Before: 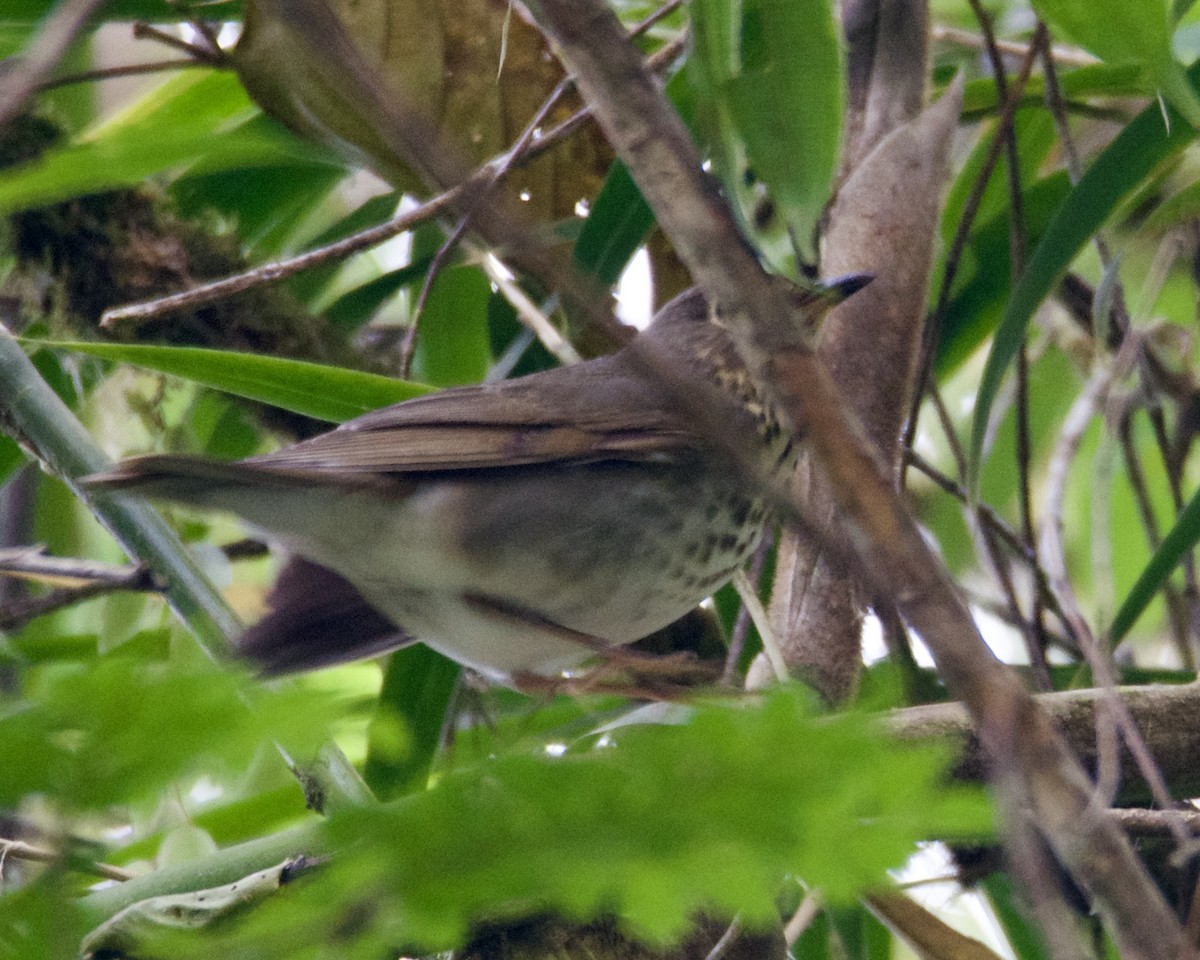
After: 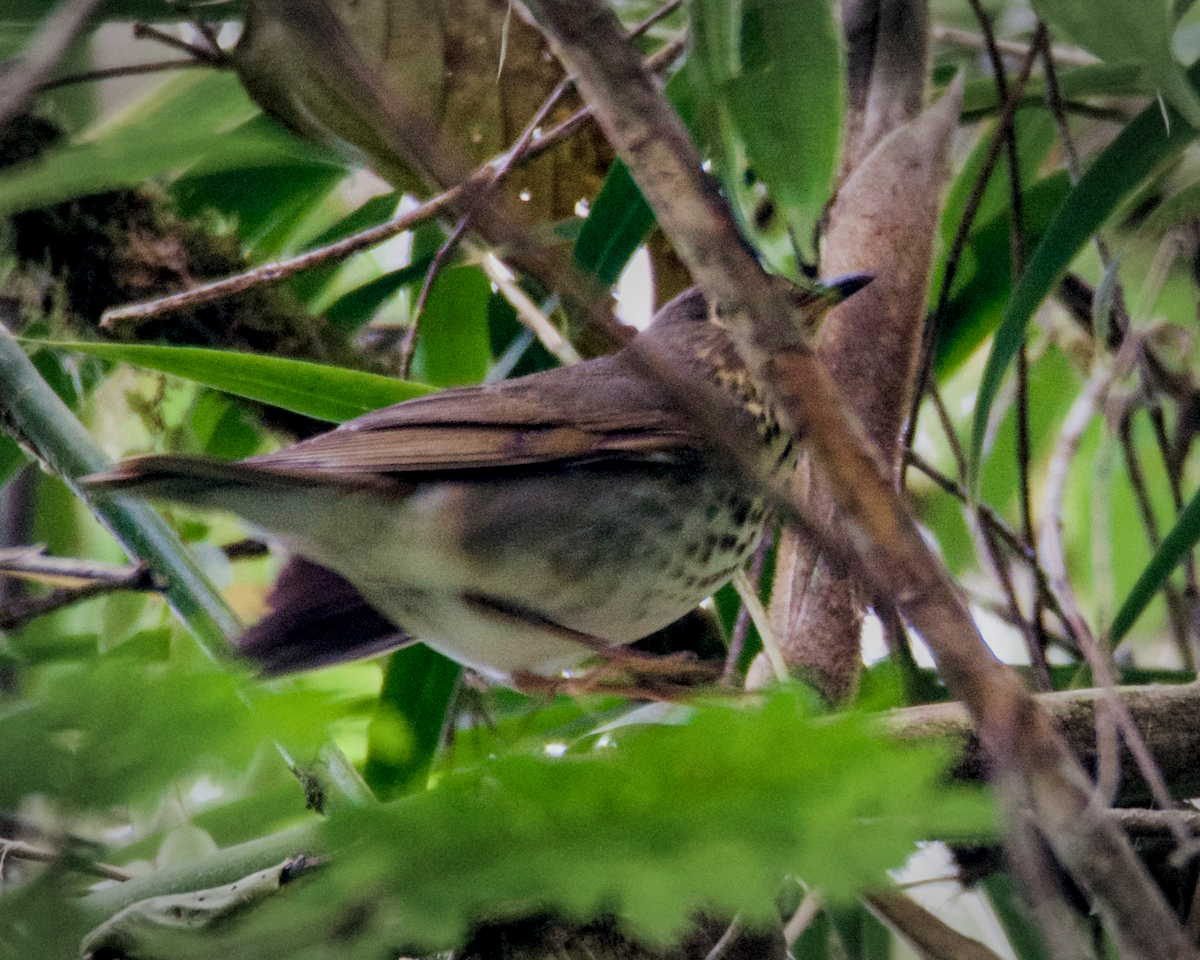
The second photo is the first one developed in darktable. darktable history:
vignetting: fall-off start 79.18%, brightness -0.334, width/height ratio 1.329
filmic rgb: black relative exposure -7.65 EV, white relative exposure 4.56 EV, hardness 3.61, contrast 0.984
local contrast: detail 130%
velvia: on, module defaults
